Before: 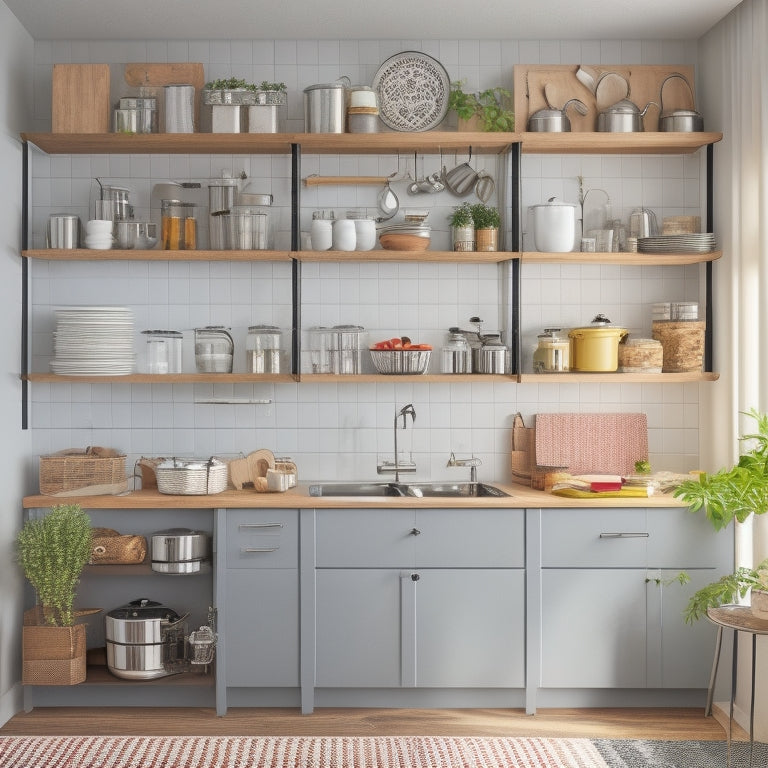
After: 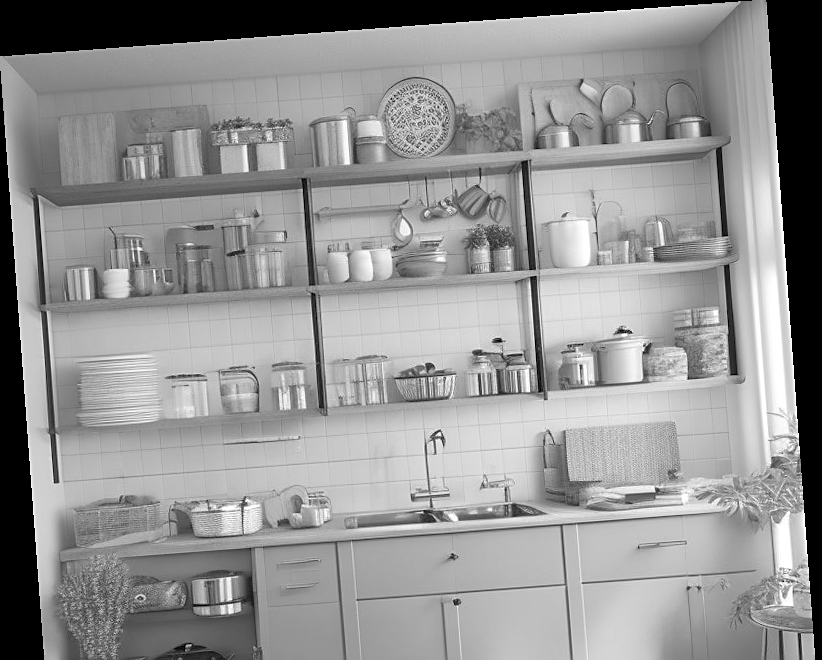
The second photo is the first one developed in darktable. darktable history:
base curve: preserve colors none
rotate and perspective: rotation -4.25°, automatic cropping off
monochrome: a -4.13, b 5.16, size 1
crop: bottom 19.644%
sharpen: radius 1.864, amount 0.398, threshold 1.271
exposure: exposure 0.197 EV, compensate highlight preservation false
white balance: red 0.931, blue 1.11
